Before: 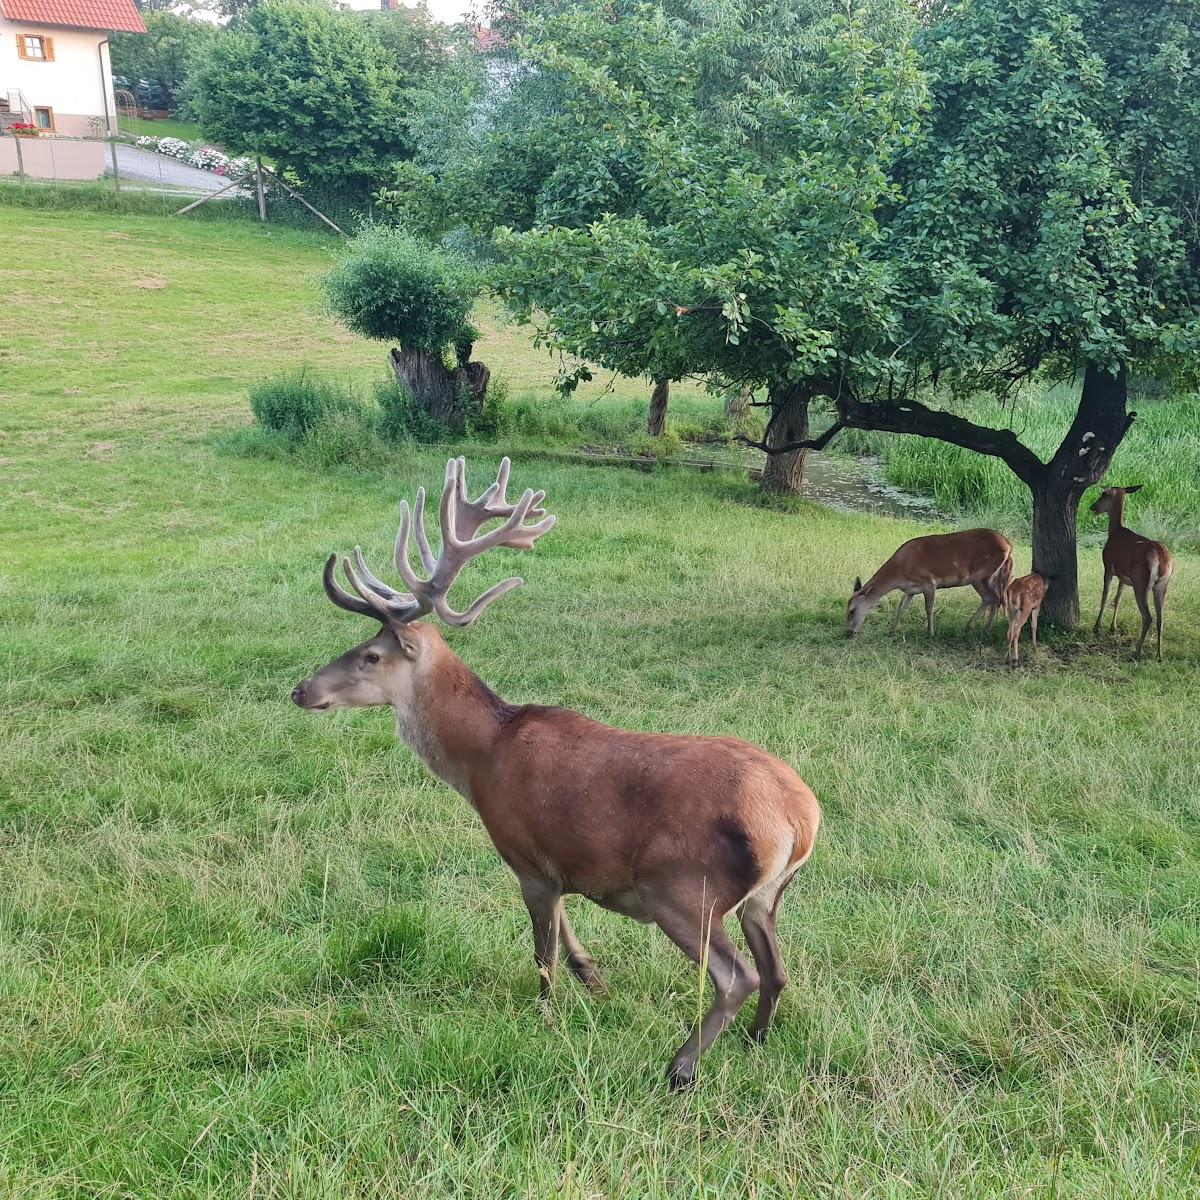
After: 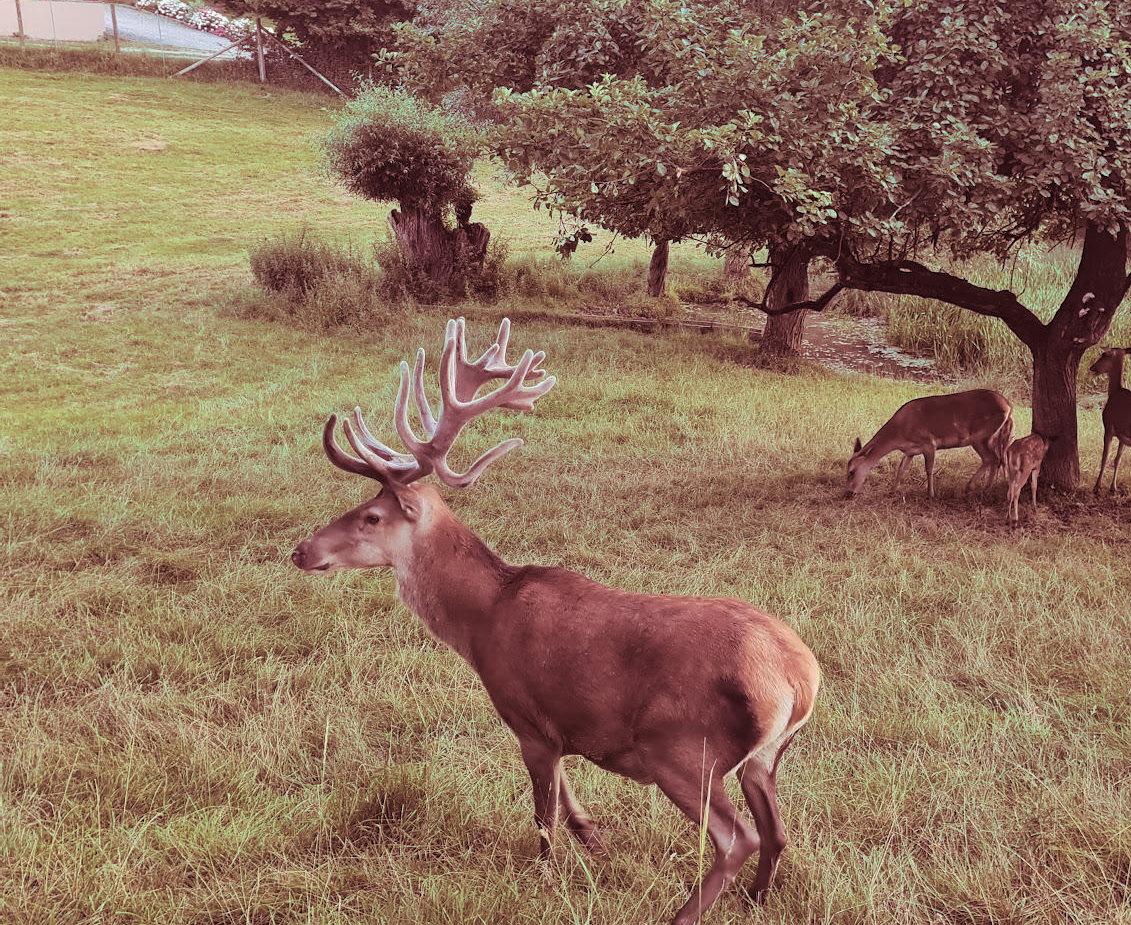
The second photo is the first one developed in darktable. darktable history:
crop and rotate: angle 0.03°, top 11.643%, right 5.651%, bottom 11.189%
split-toning: highlights › saturation 0, balance -61.83
